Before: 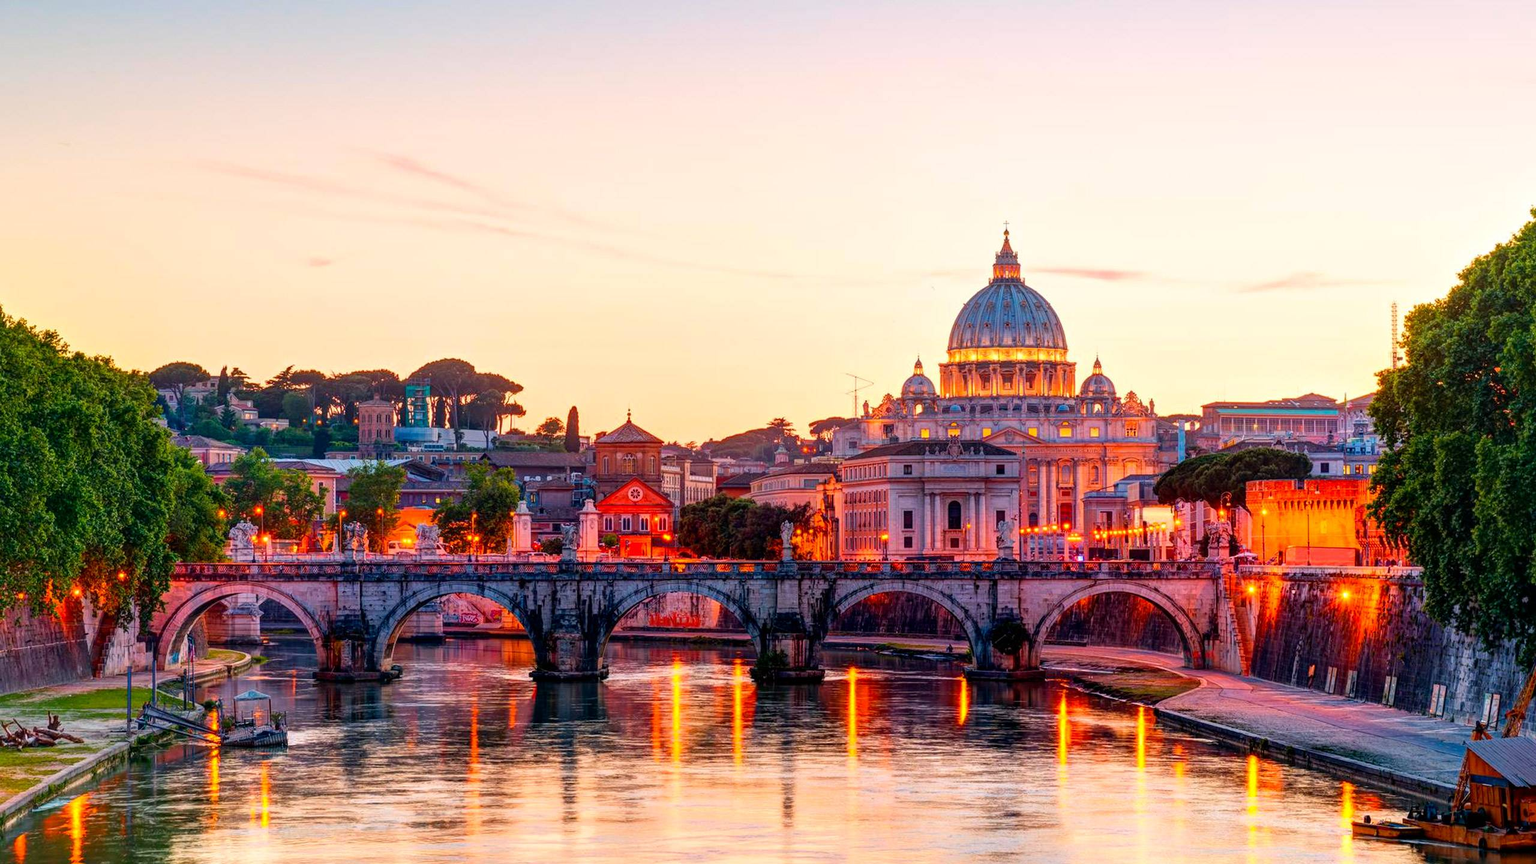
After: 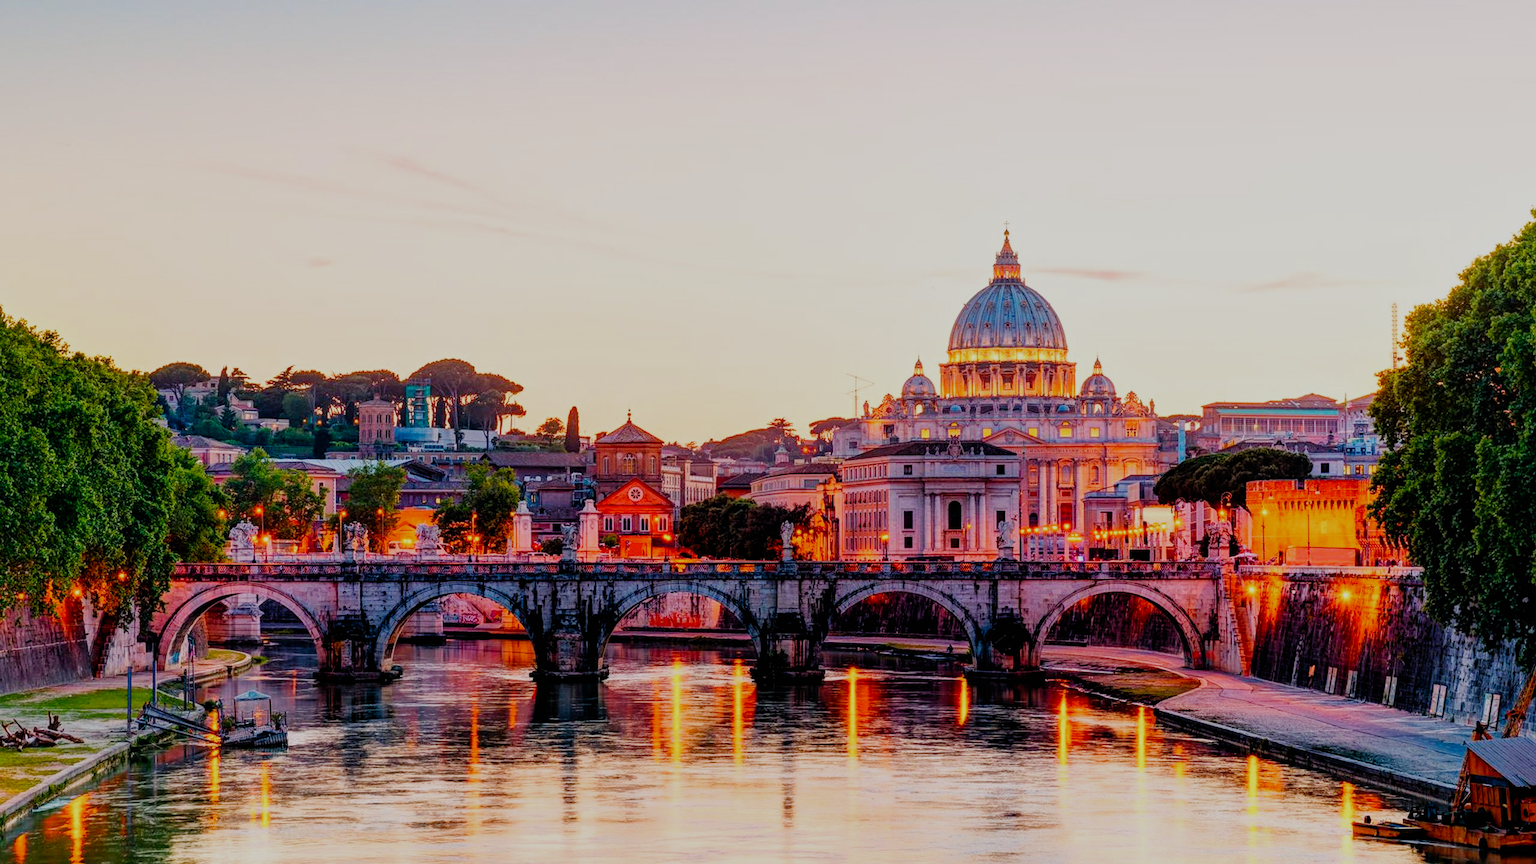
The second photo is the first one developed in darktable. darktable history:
filmic rgb: black relative exposure -7.11 EV, white relative exposure 5.37 EV, hardness 3.02, preserve chrominance no, color science v4 (2020)
